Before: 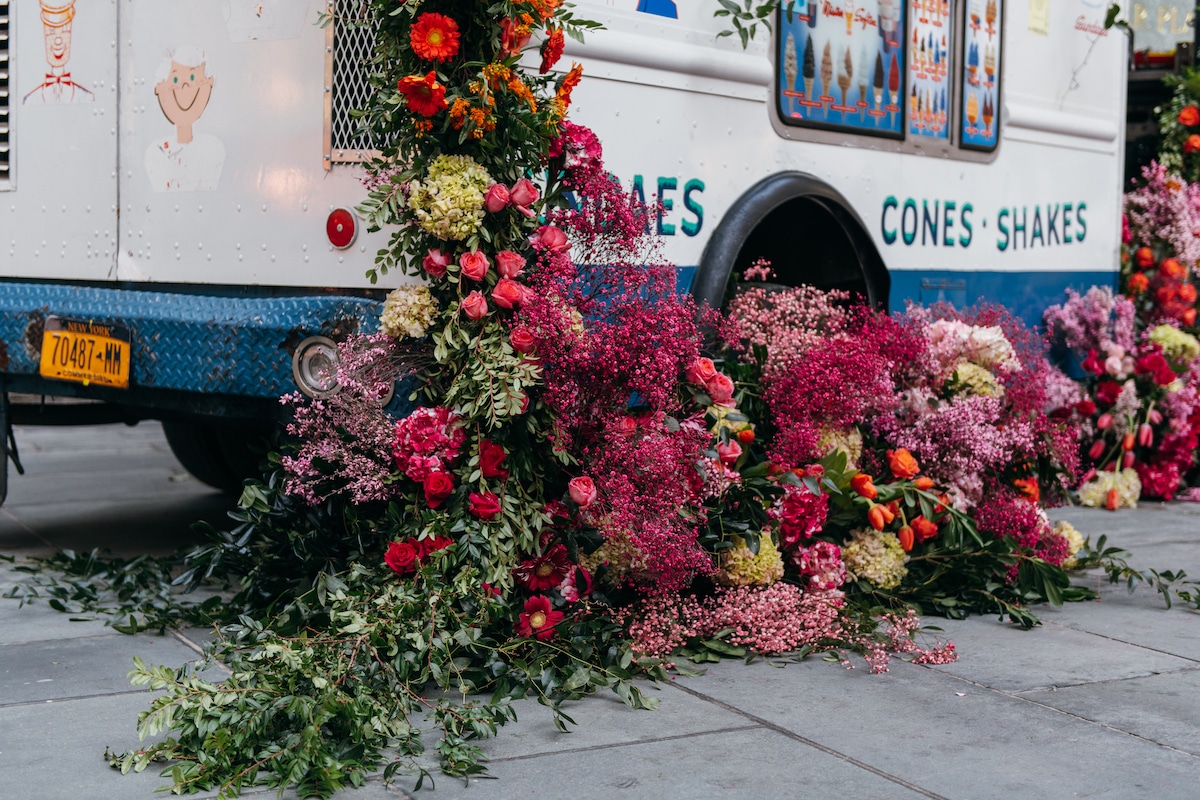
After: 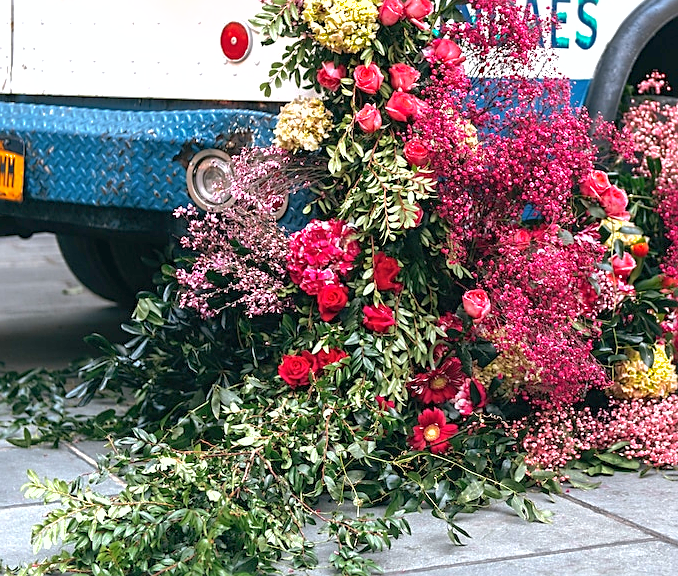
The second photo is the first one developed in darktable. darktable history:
exposure: black level correction 0, exposure 1.296 EV, compensate highlight preservation false
shadows and highlights: on, module defaults
sharpen: on, module defaults
crop: left 8.913%, top 23.39%, right 34.548%, bottom 4.53%
